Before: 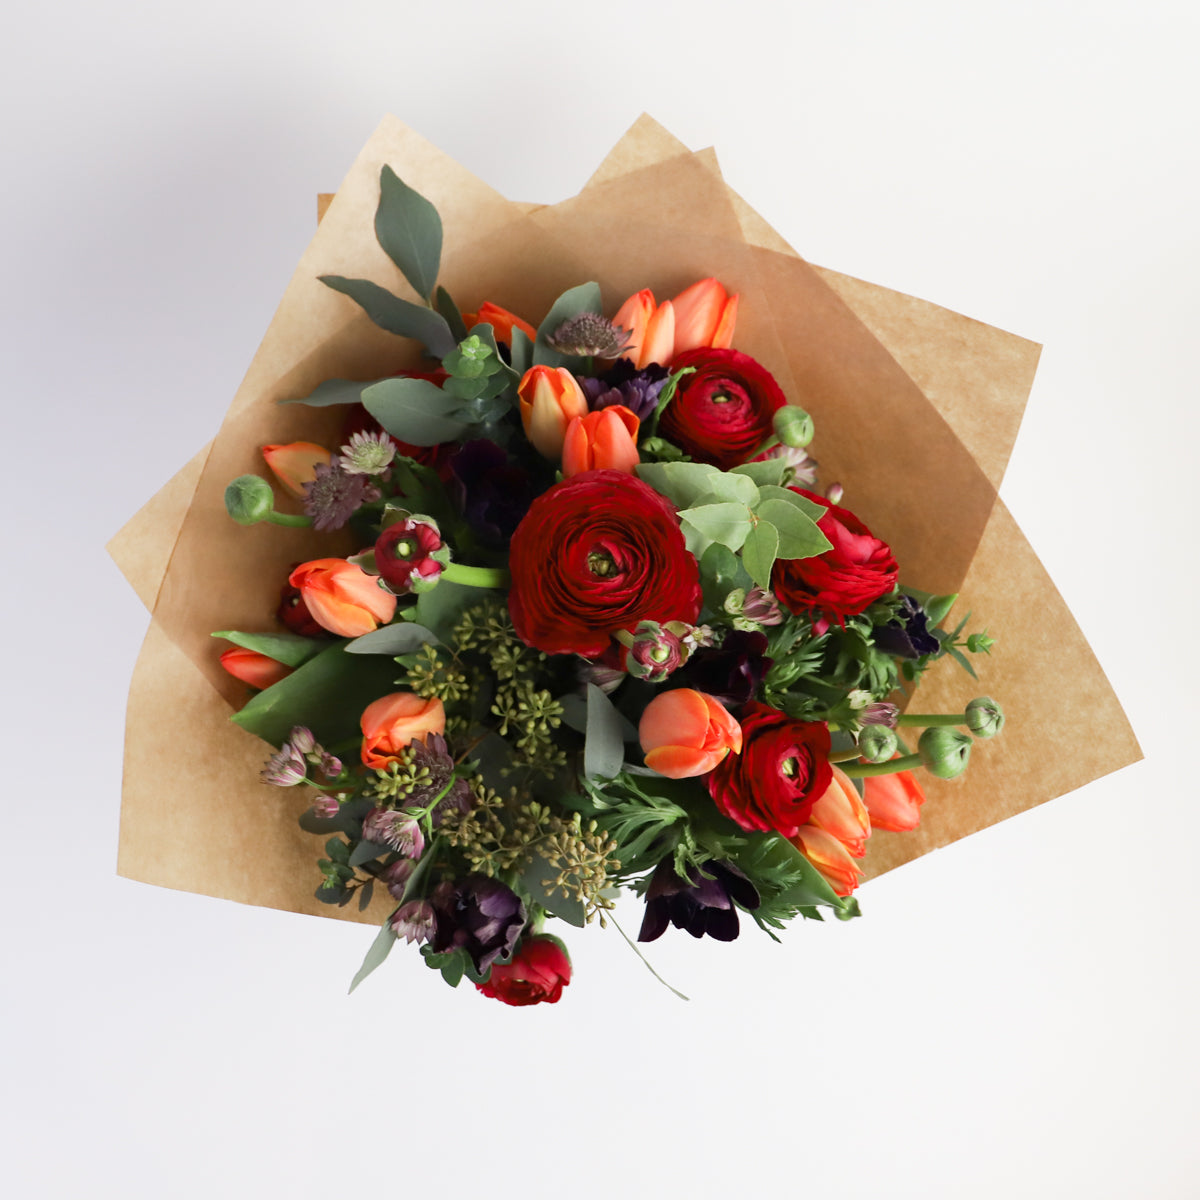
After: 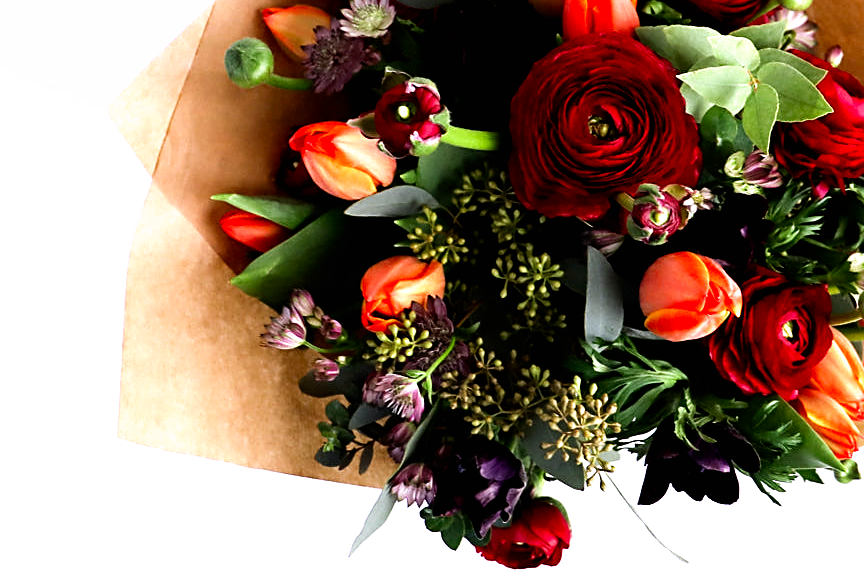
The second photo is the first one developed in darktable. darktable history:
crop: top 36.498%, right 27.964%, bottom 14.995%
sharpen: on, module defaults
filmic rgb: black relative exposure -8.2 EV, white relative exposure 2.2 EV, threshold 3 EV, hardness 7.11, latitude 85.74%, contrast 1.696, highlights saturation mix -4%, shadows ↔ highlights balance -2.69%, preserve chrominance no, color science v5 (2021), contrast in shadows safe, contrast in highlights safe, enable highlight reconstruction true
white balance: red 1.004, blue 1.096
